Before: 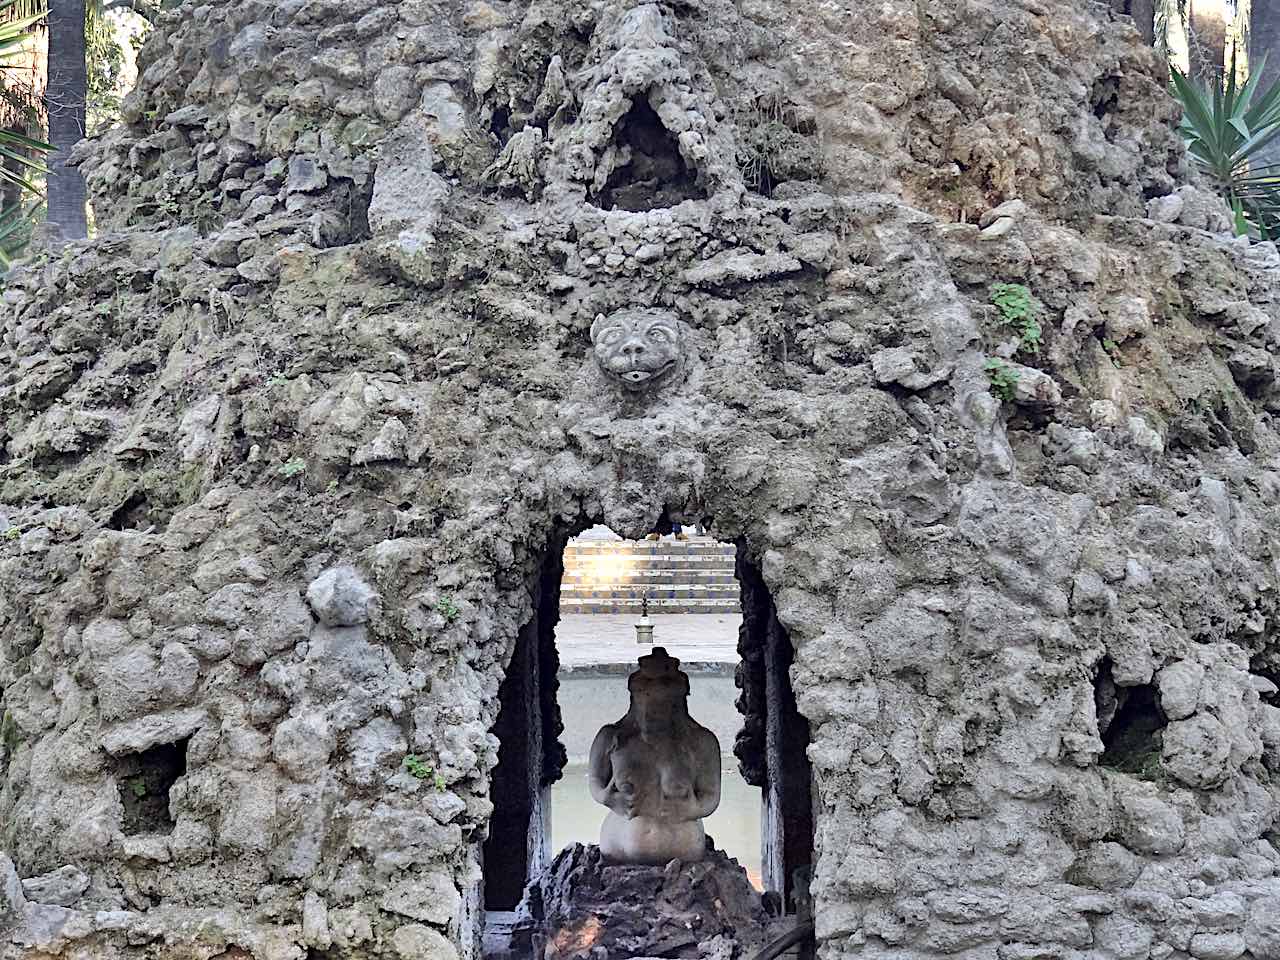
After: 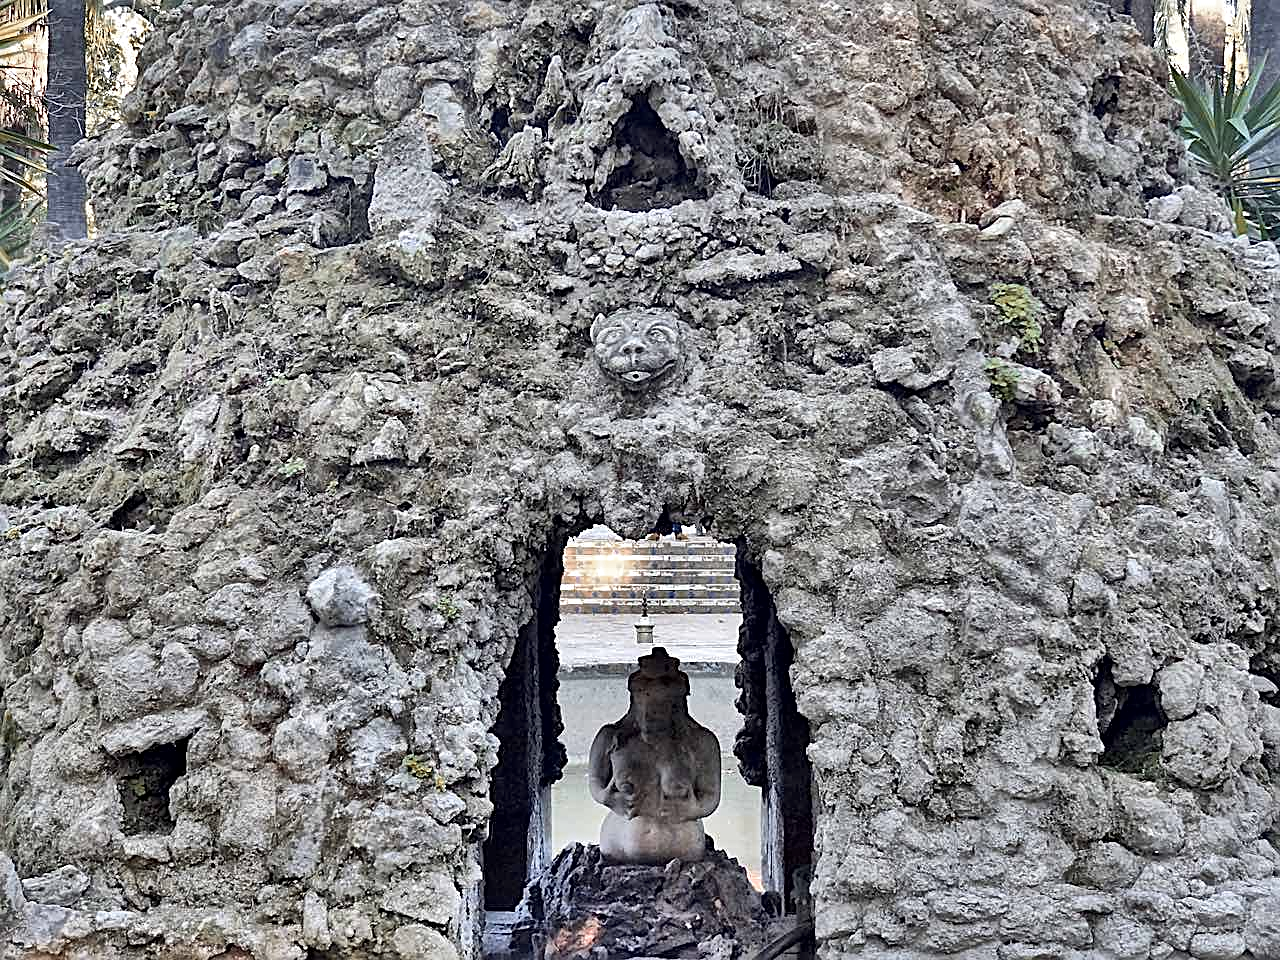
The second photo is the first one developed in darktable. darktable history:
color zones: curves: ch0 [(0.006, 0.385) (0.143, 0.563) (0.243, 0.321) (0.352, 0.464) (0.516, 0.456) (0.625, 0.5) (0.75, 0.5) (0.875, 0.5)]; ch1 [(0, 0.5) (0.134, 0.504) (0.246, 0.463) (0.421, 0.515) (0.5, 0.56) (0.625, 0.5) (0.75, 0.5) (0.875, 0.5)]; ch2 [(0, 0.5) (0.131, 0.426) (0.307, 0.289) (0.38, 0.188) (0.513, 0.216) (0.625, 0.548) (0.75, 0.468) (0.838, 0.396) (0.971, 0.311)]
sharpen: on, module defaults
local contrast: mode bilateral grid, contrast 19, coarseness 20, detail 150%, midtone range 0.2
contrast brightness saturation: saturation -0.062
